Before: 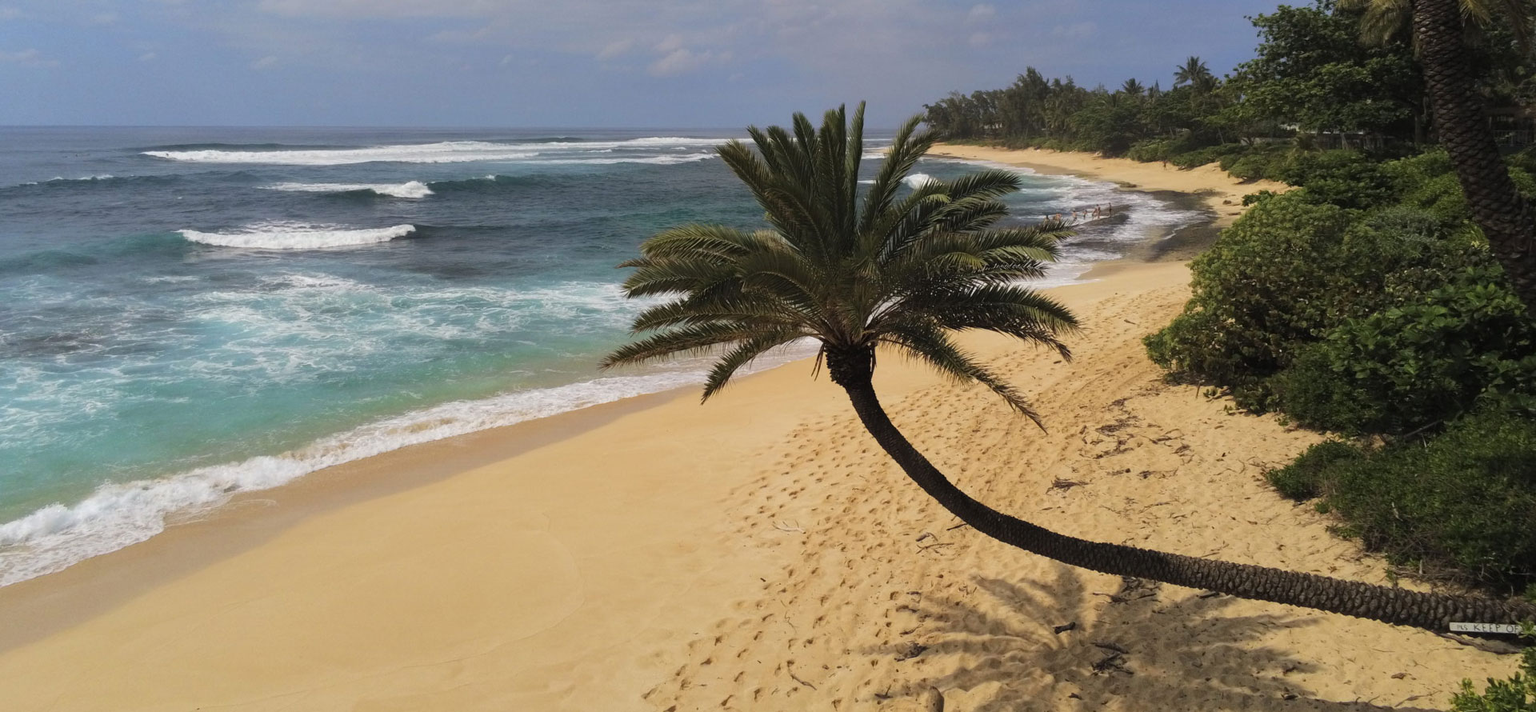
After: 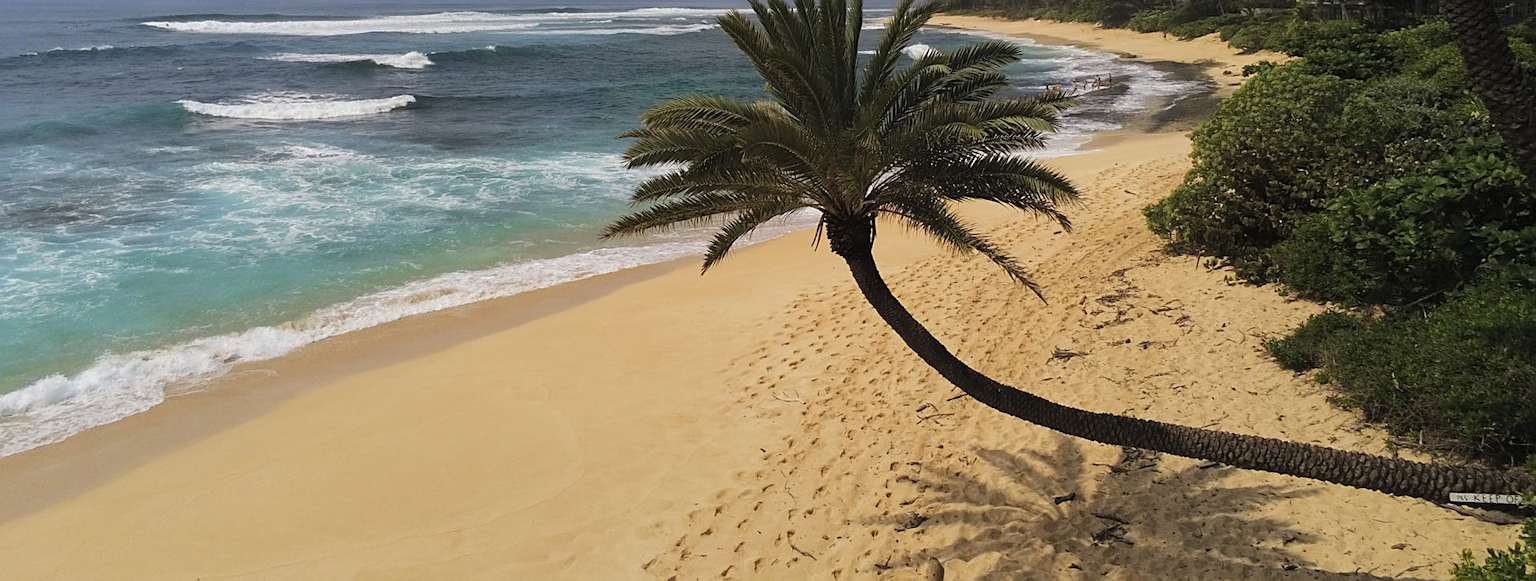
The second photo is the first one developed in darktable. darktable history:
crop and rotate: top 18.231%
sharpen: on, module defaults
